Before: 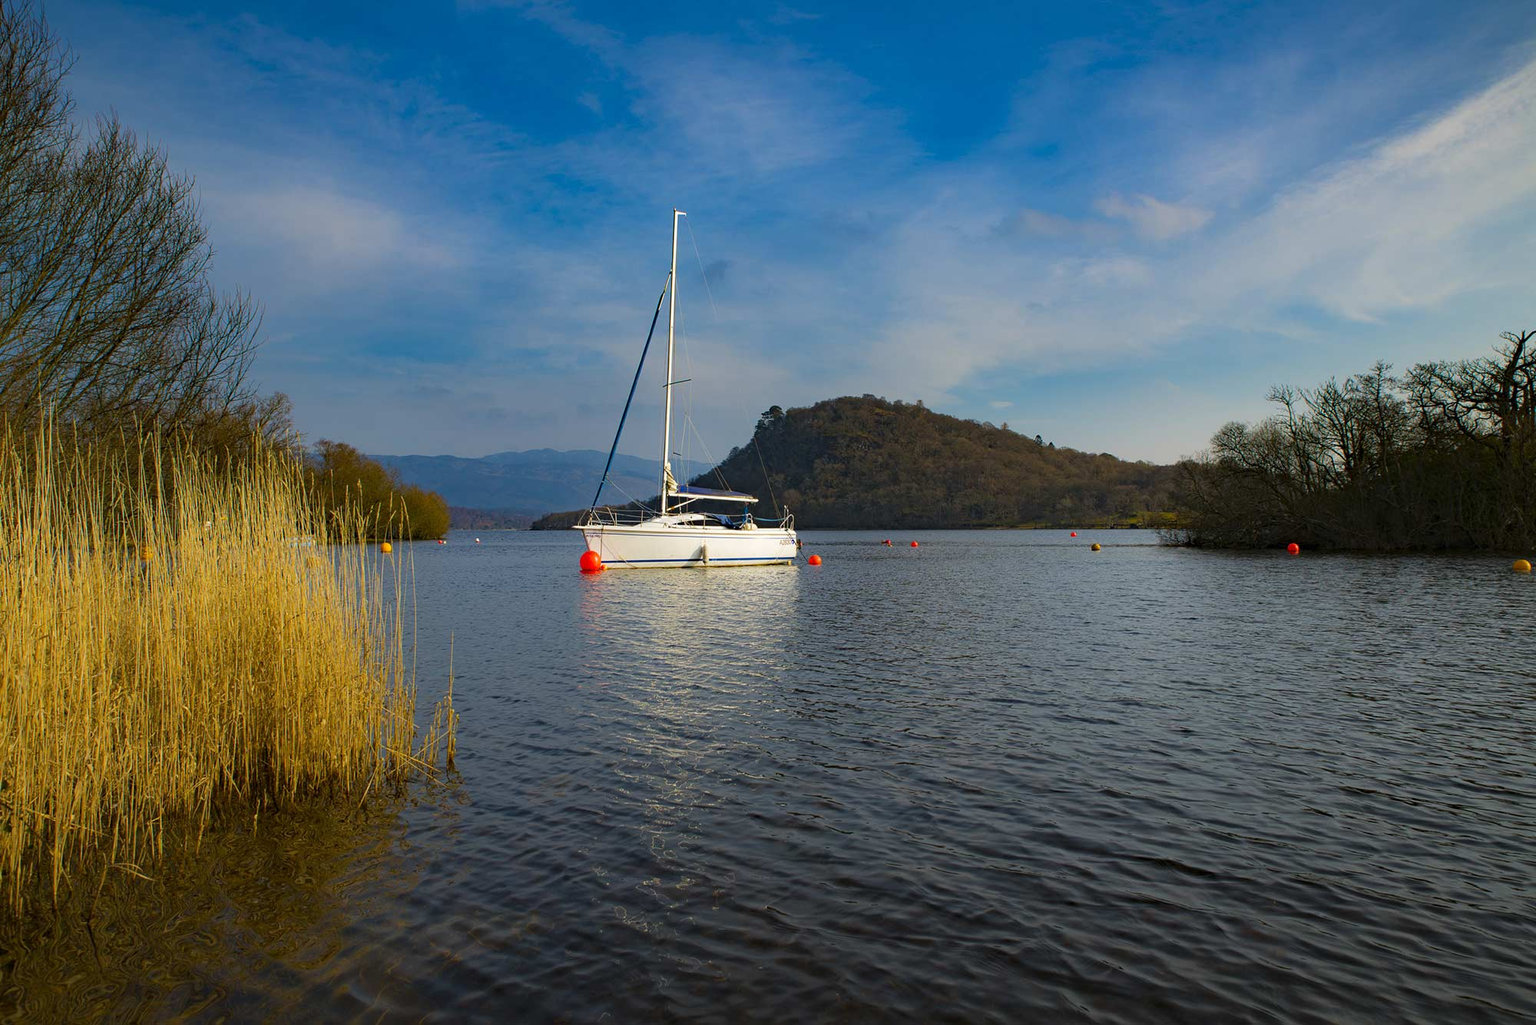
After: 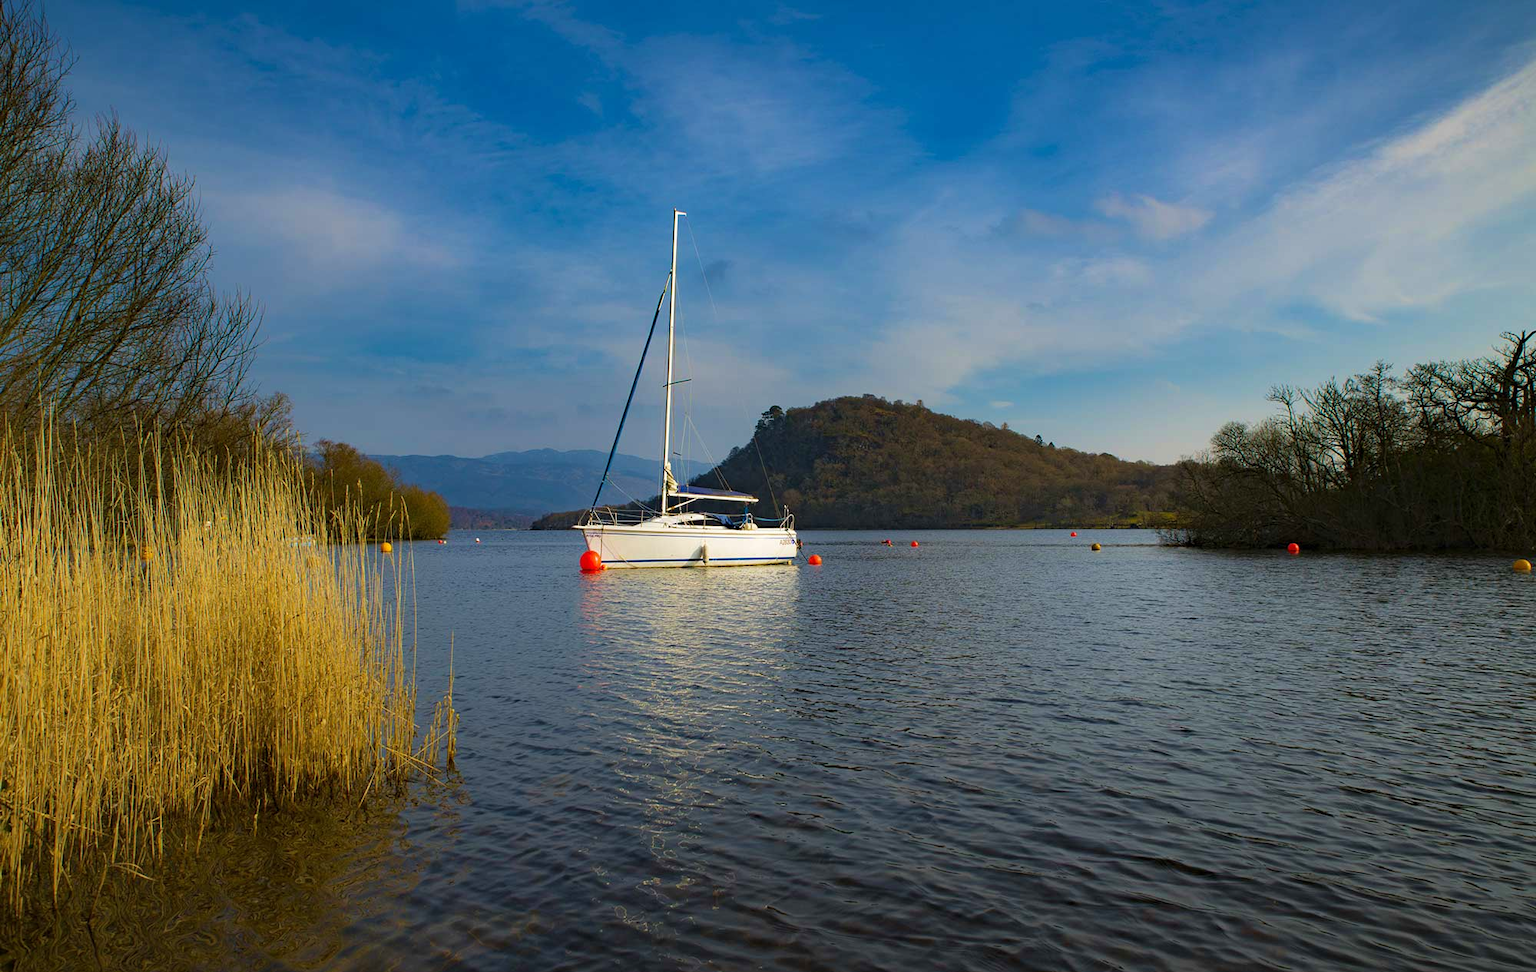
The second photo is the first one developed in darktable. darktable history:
crop and rotate: top 0.003%, bottom 5.021%
velvia: on, module defaults
